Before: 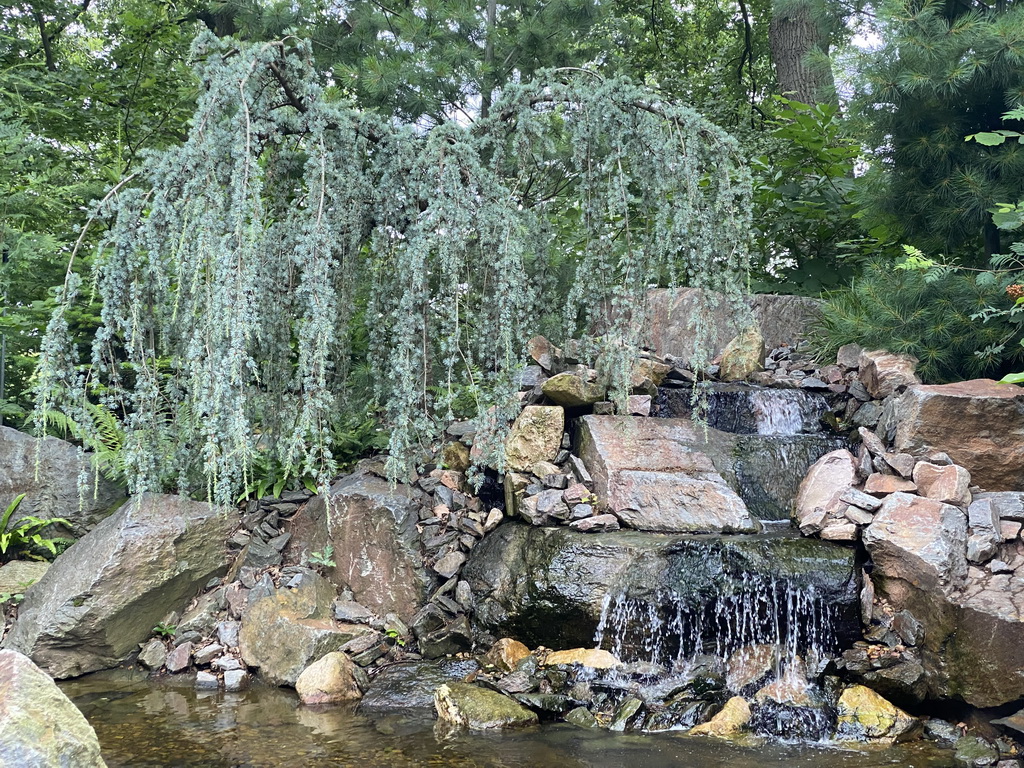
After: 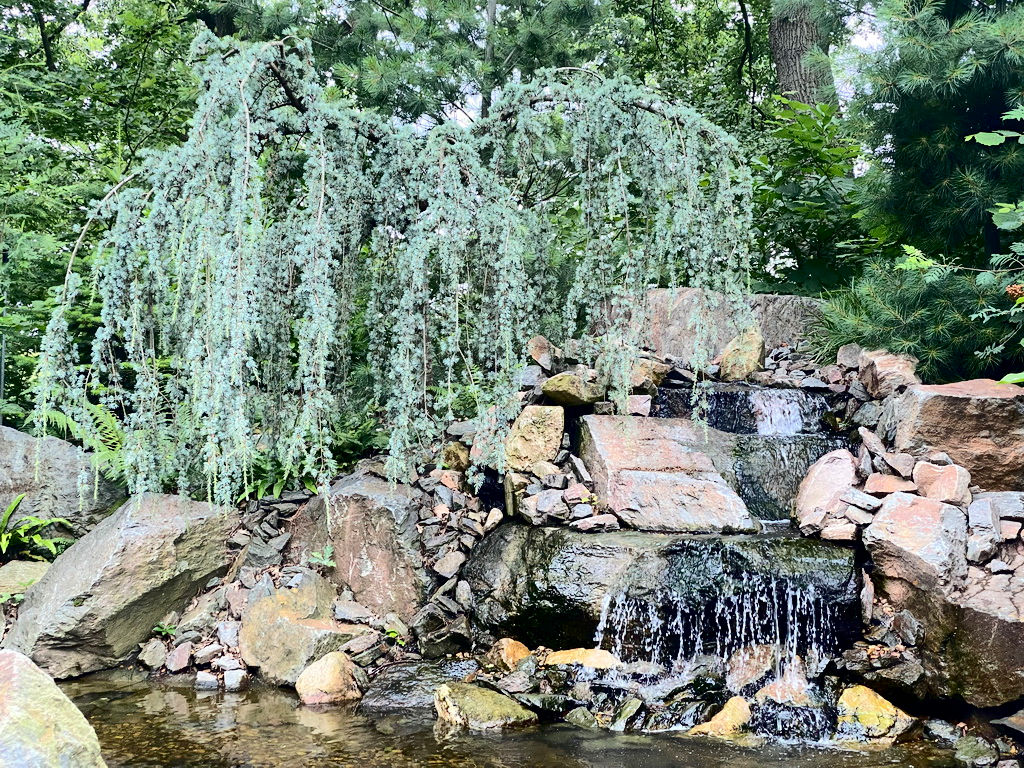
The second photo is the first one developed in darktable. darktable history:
tone curve: curves: ch0 [(0, 0) (0.003, 0.017) (0.011, 0.017) (0.025, 0.017) (0.044, 0.019) (0.069, 0.03) (0.1, 0.046) (0.136, 0.066) (0.177, 0.104) (0.224, 0.151) (0.277, 0.231) (0.335, 0.321) (0.399, 0.454) (0.468, 0.567) (0.543, 0.674) (0.623, 0.763) (0.709, 0.82) (0.801, 0.872) (0.898, 0.934) (1, 1)], color space Lab, independent channels, preserve colors none
exposure: black level correction 0.005, exposure 0.015 EV, compensate highlight preservation false
